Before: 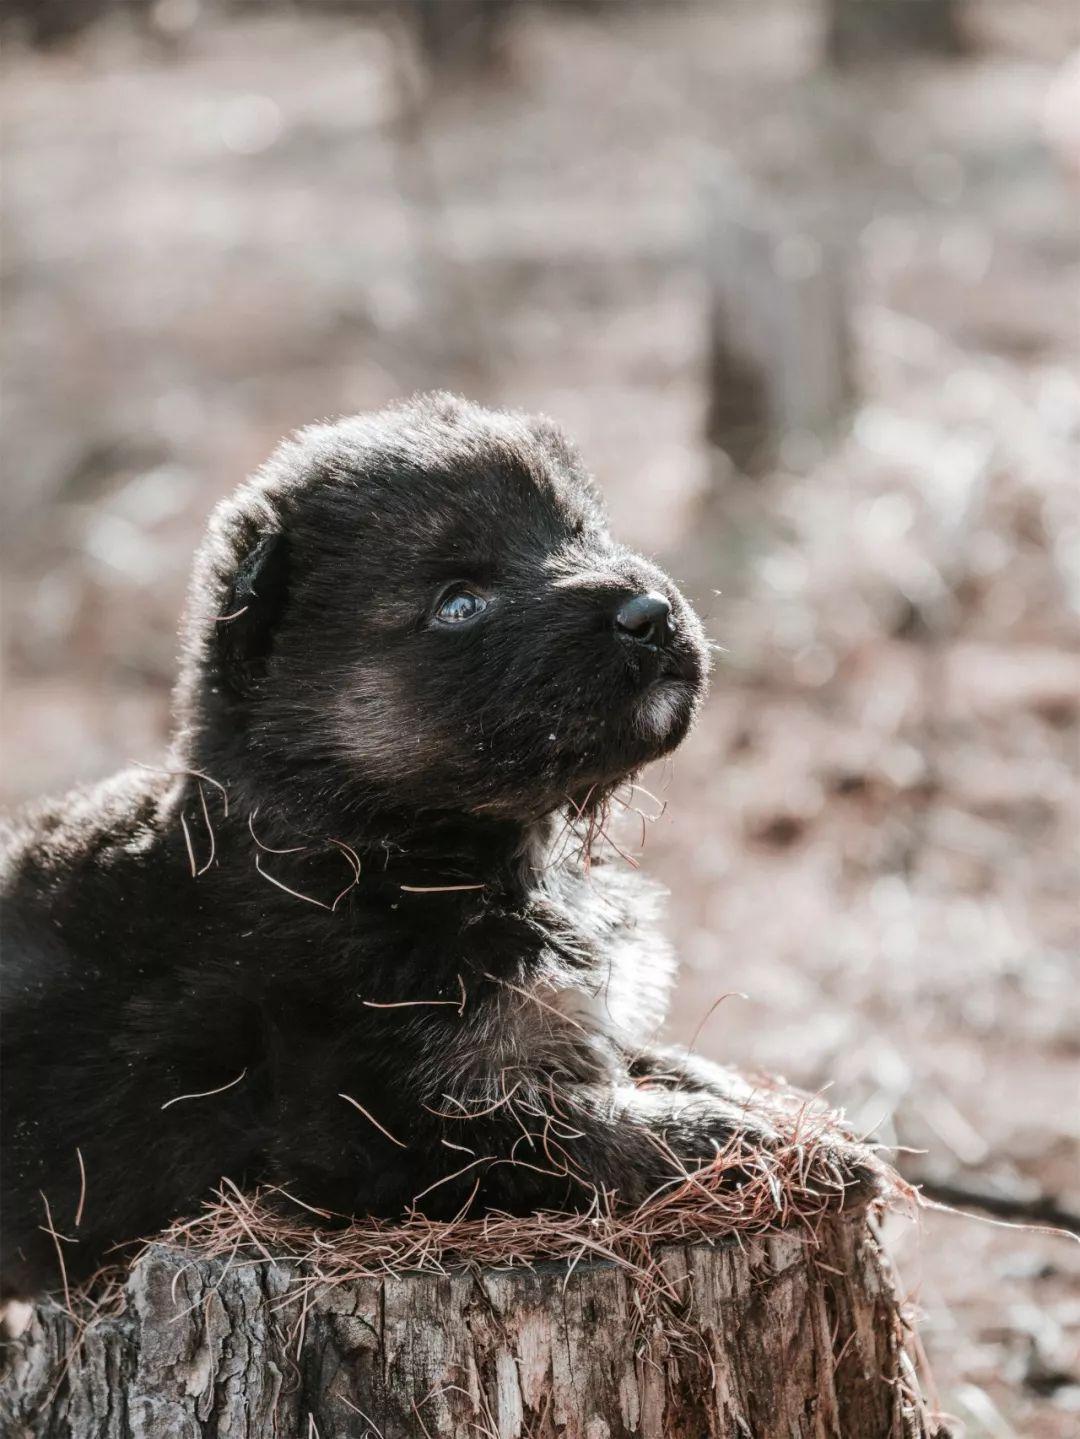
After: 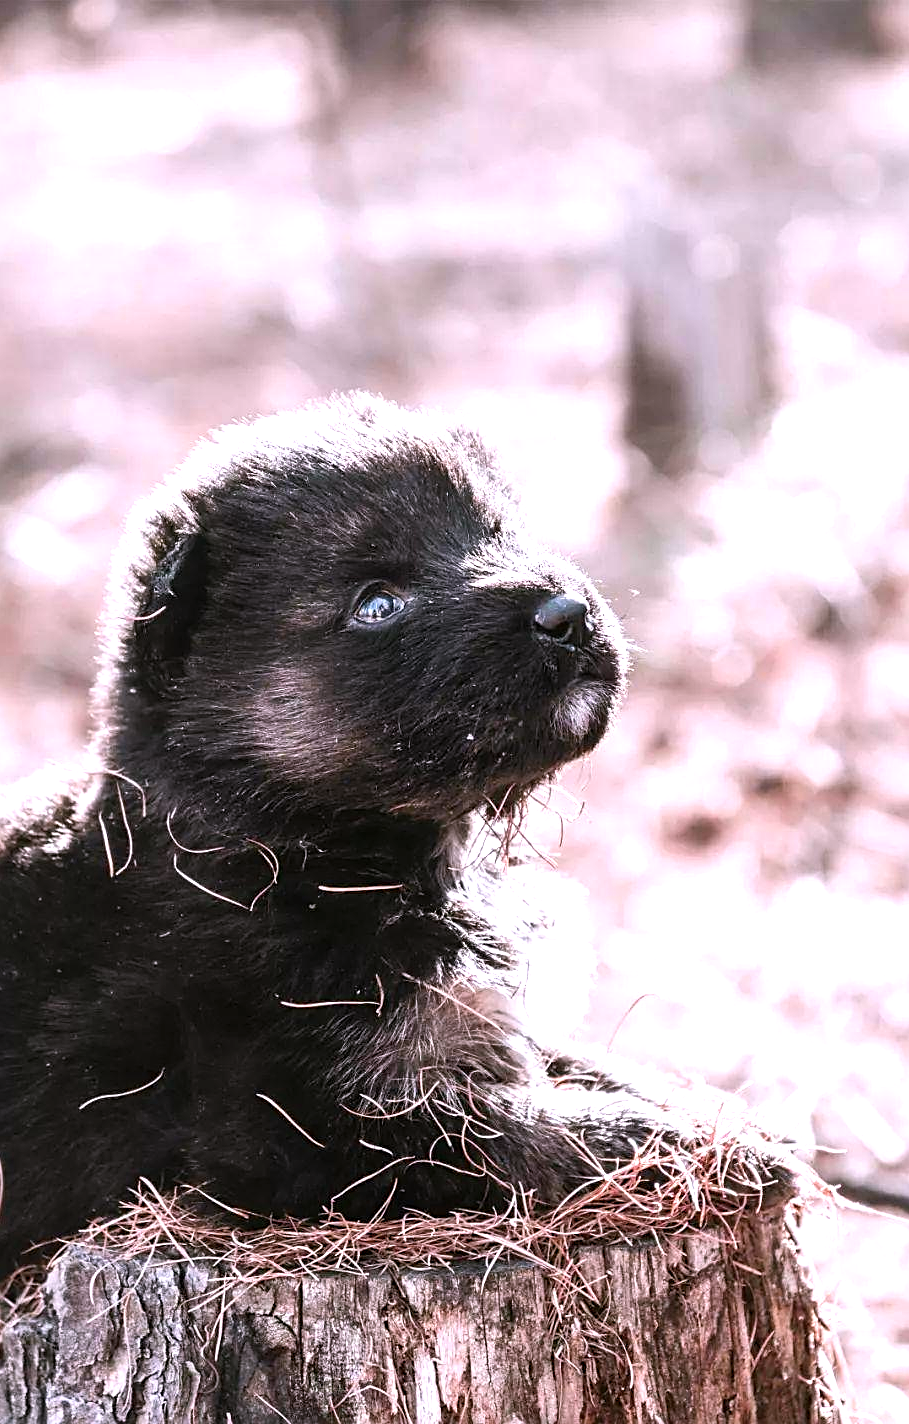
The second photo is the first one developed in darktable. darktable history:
crop: left 7.598%, right 7.873%
levels: levels [0, 0.394, 0.787]
white balance: red 1.066, blue 1.119
sharpen: amount 0.55
